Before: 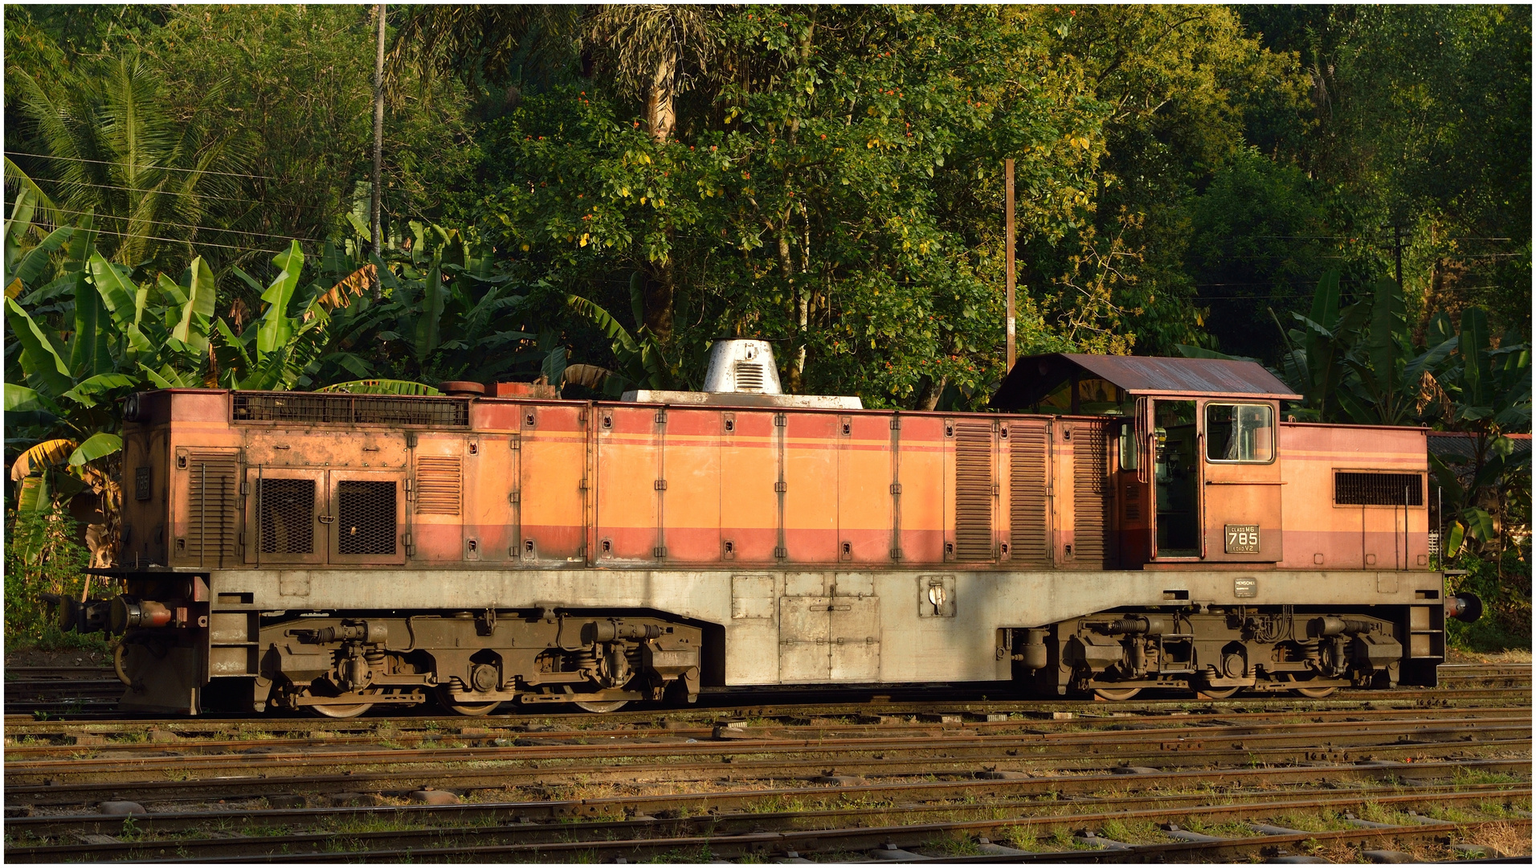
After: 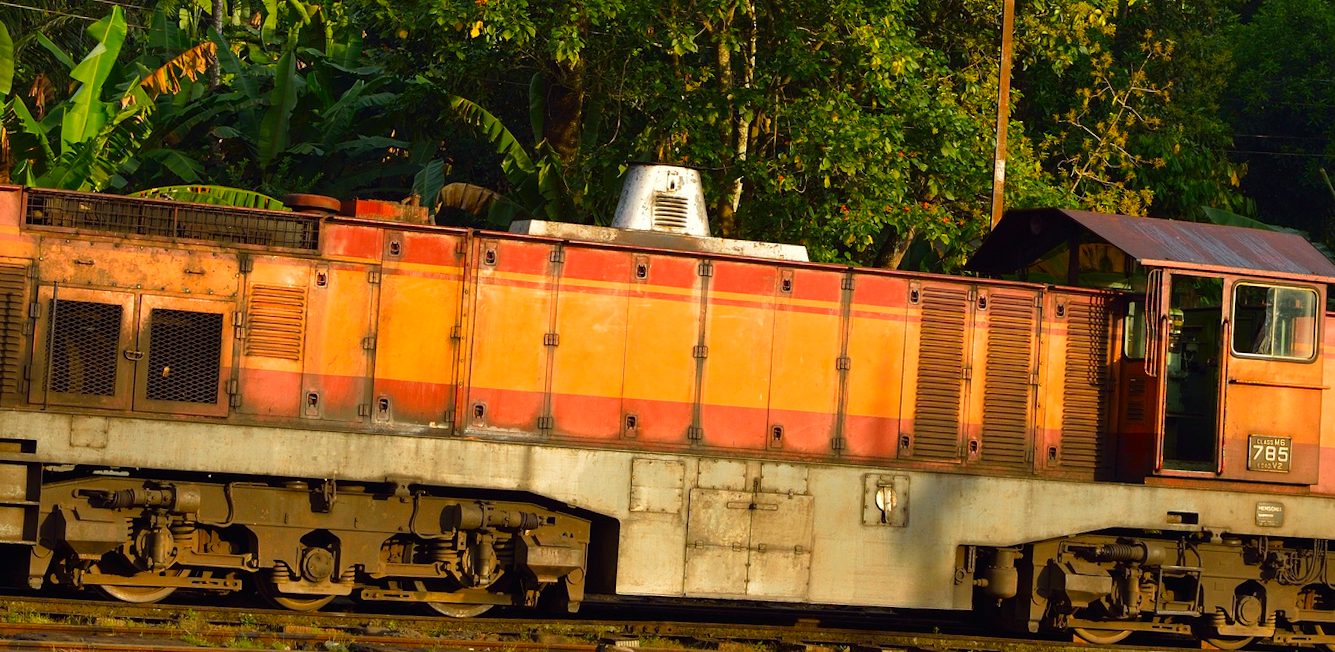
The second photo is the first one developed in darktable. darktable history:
color balance rgb: linear chroma grading › global chroma 10.55%, perceptual saturation grading › global saturation -0.145%, perceptual saturation grading › mid-tones 11.399%, global vibrance 9.202%
color correction: highlights b* 0.007, saturation 1.32
contrast brightness saturation: saturation -0.064
crop and rotate: angle -3.73°, left 9.918%, top 20.67%, right 12.329%, bottom 12.032%
